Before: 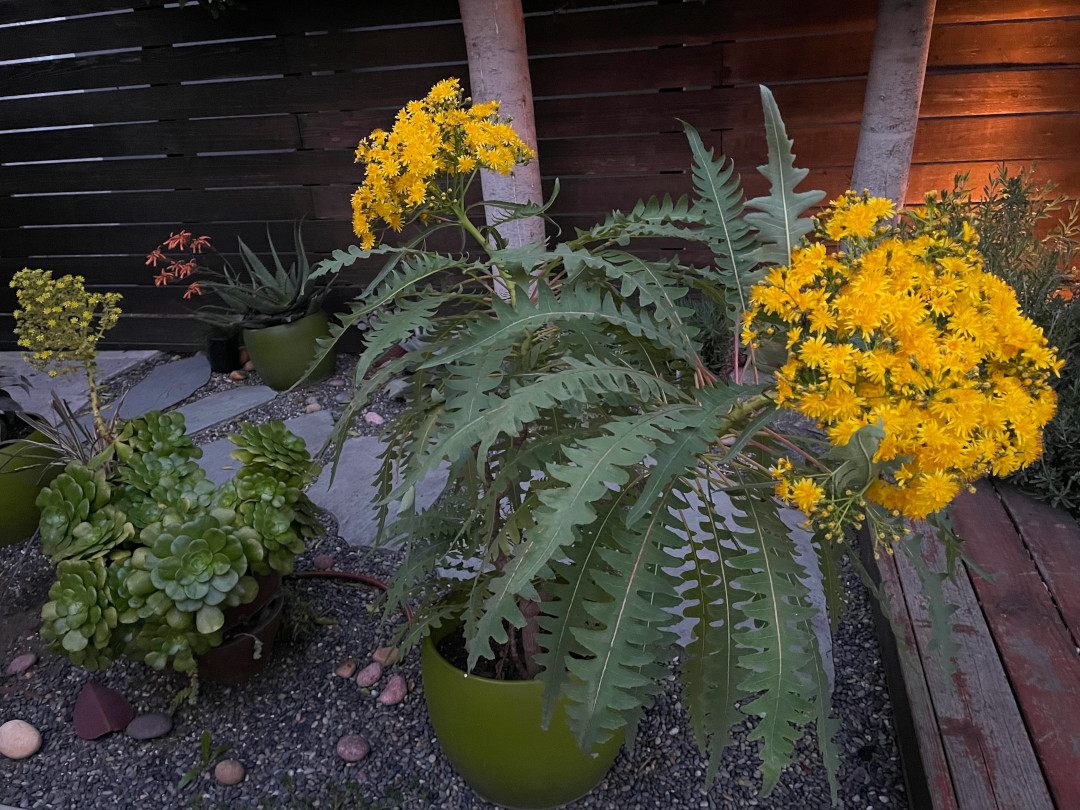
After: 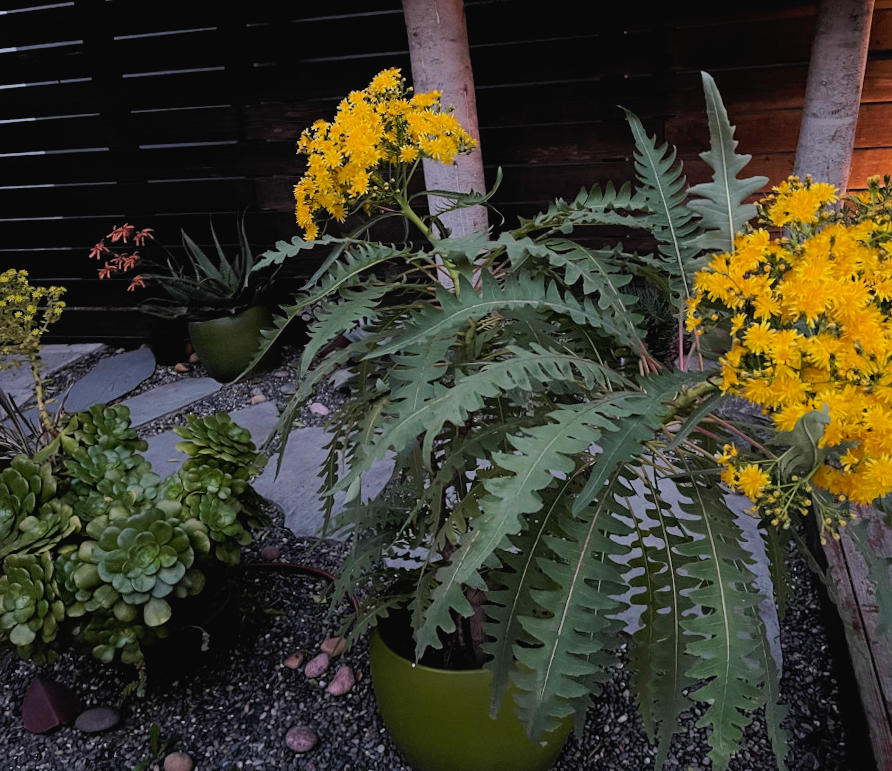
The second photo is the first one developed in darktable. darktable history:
crop and rotate: angle 0.615°, left 4.525%, top 0.717%, right 11.627%, bottom 2.651%
filmic rgb: black relative exposure -7.77 EV, white relative exposure 4.36 EV, target black luminance 0%, hardness 3.76, latitude 50.55%, contrast 1.077, highlights saturation mix 9.32%, shadows ↔ highlights balance -0.229%
tone curve: curves: ch0 [(0, 0.021) (0.059, 0.053) (0.197, 0.191) (0.32, 0.311) (0.495, 0.505) (0.725, 0.731) (0.89, 0.919) (1, 1)]; ch1 [(0, 0) (0.094, 0.081) (0.285, 0.299) (0.401, 0.424) (0.453, 0.439) (0.495, 0.496) (0.54, 0.55) (0.615, 0.637) (0.657, 0.683) (1, 1)]; ch2 [(0, 0) (0.257, 0.217) (0.43, 0.421) (0.498, 0.507) (0.547, 0.539) (0.595, 0.56) (0.644, 0.599) (1, 1)], preserve colors none
